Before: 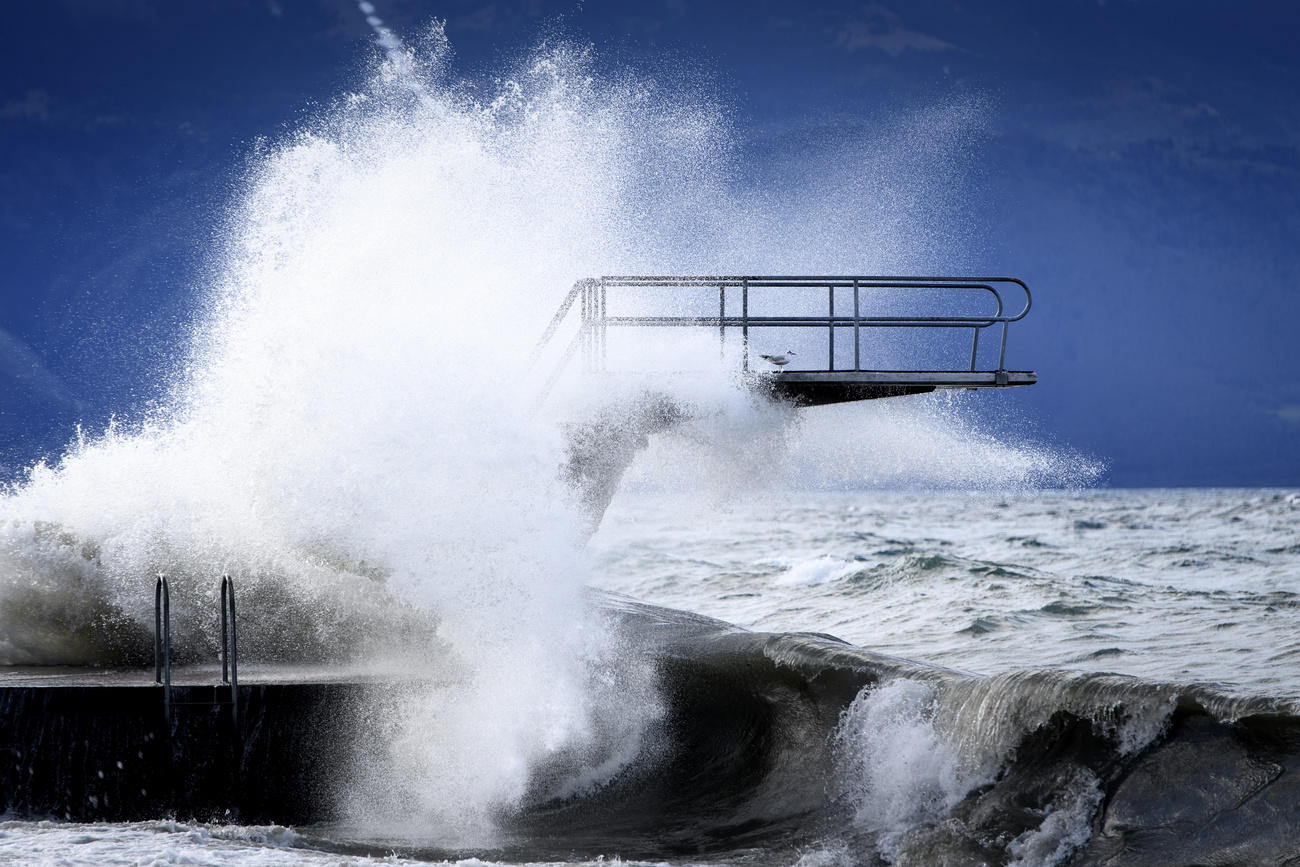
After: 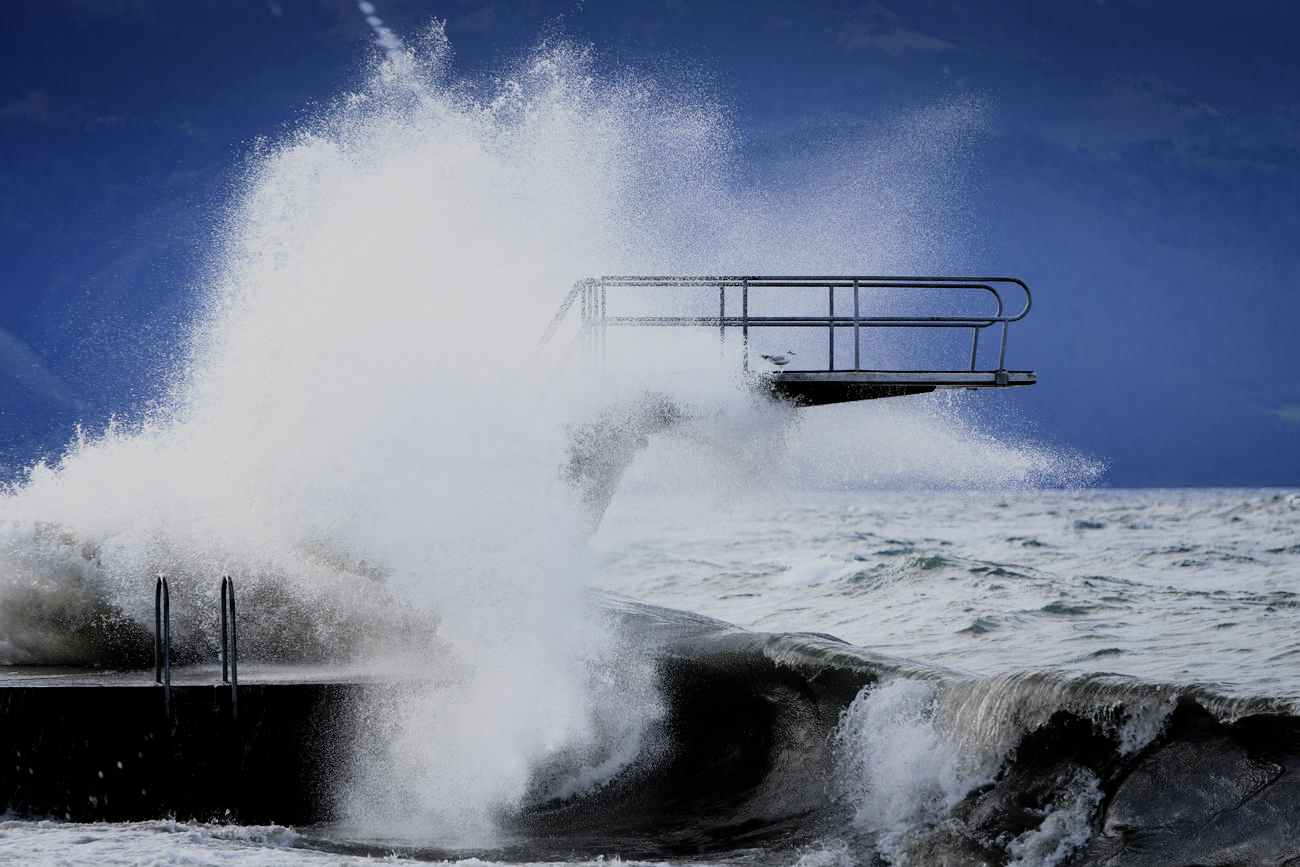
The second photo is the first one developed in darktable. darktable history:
filmic rgb: black relative exposure -7.65 EV, white relative exposure 4.56 EV, threshold 3 EV, hardness 3.61, add noise in highlights 0.001, color science v3 (2019), use custom middle-gray values true, contrast in highlights soft, enable highlight reconstruction true
